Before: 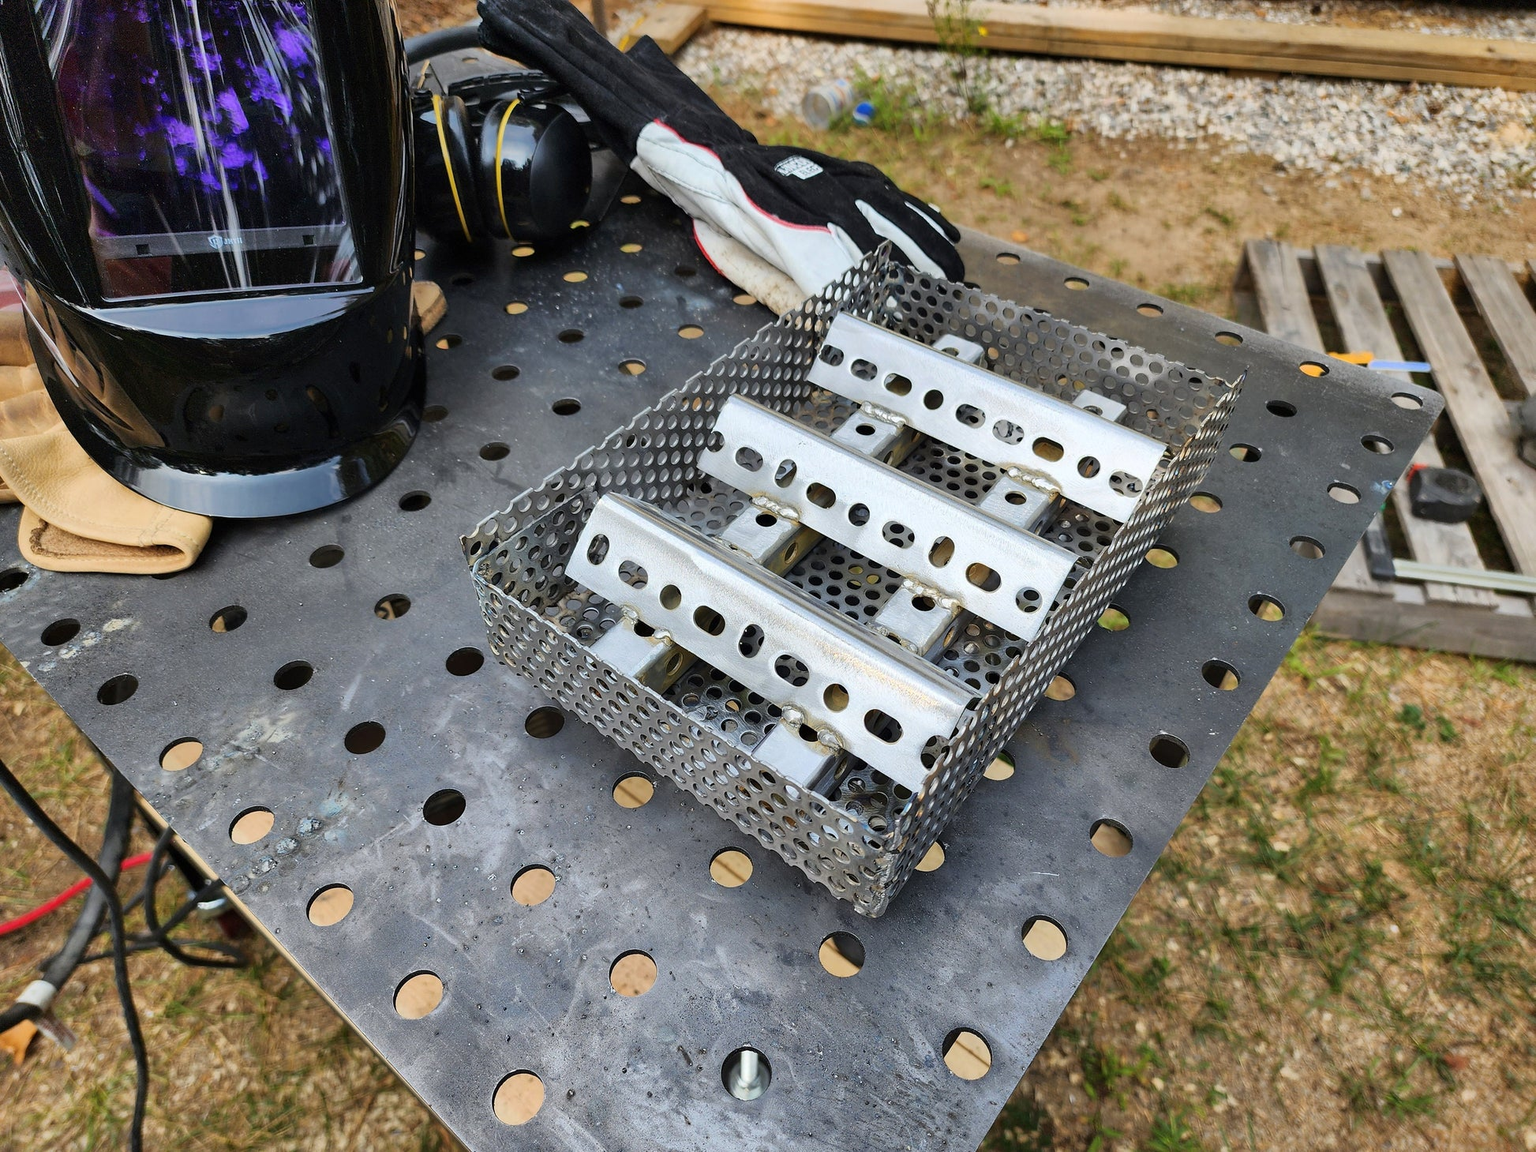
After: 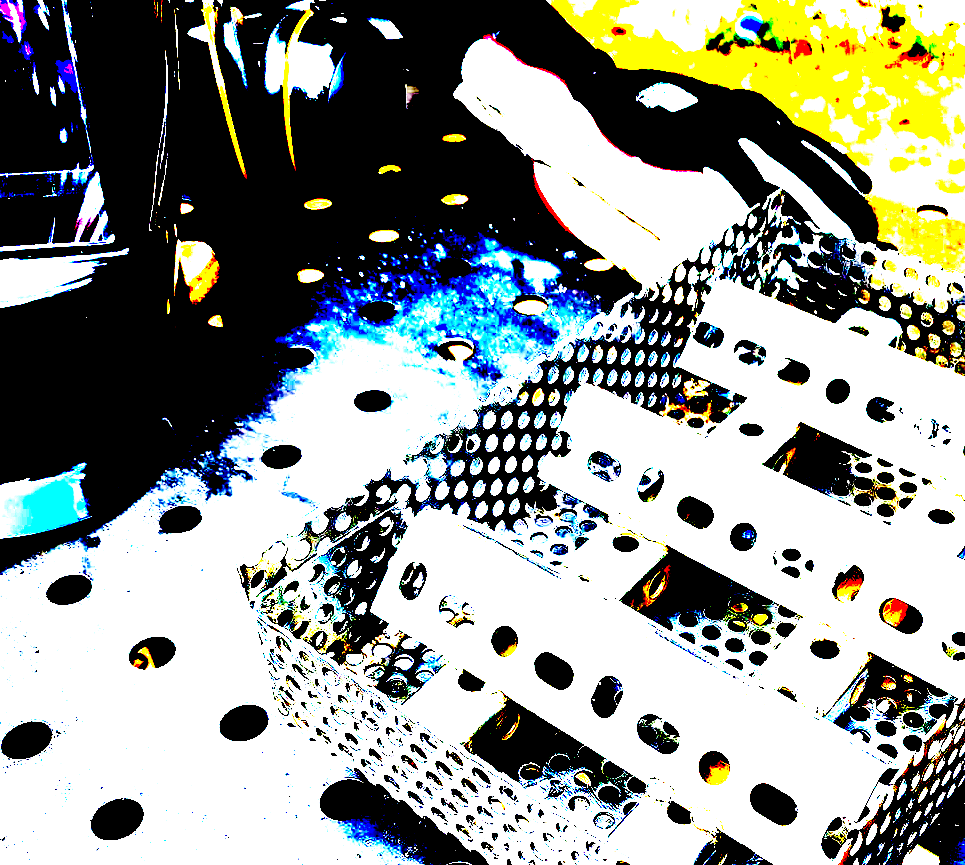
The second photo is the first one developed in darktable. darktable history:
exposure: black level correction 0.1, exposure 3.095 EV, compensate exposure bias true, compensate highlight preservation false
crop: left 17.744%, top 7.92%, right 32.666%, bottom 32.492%
